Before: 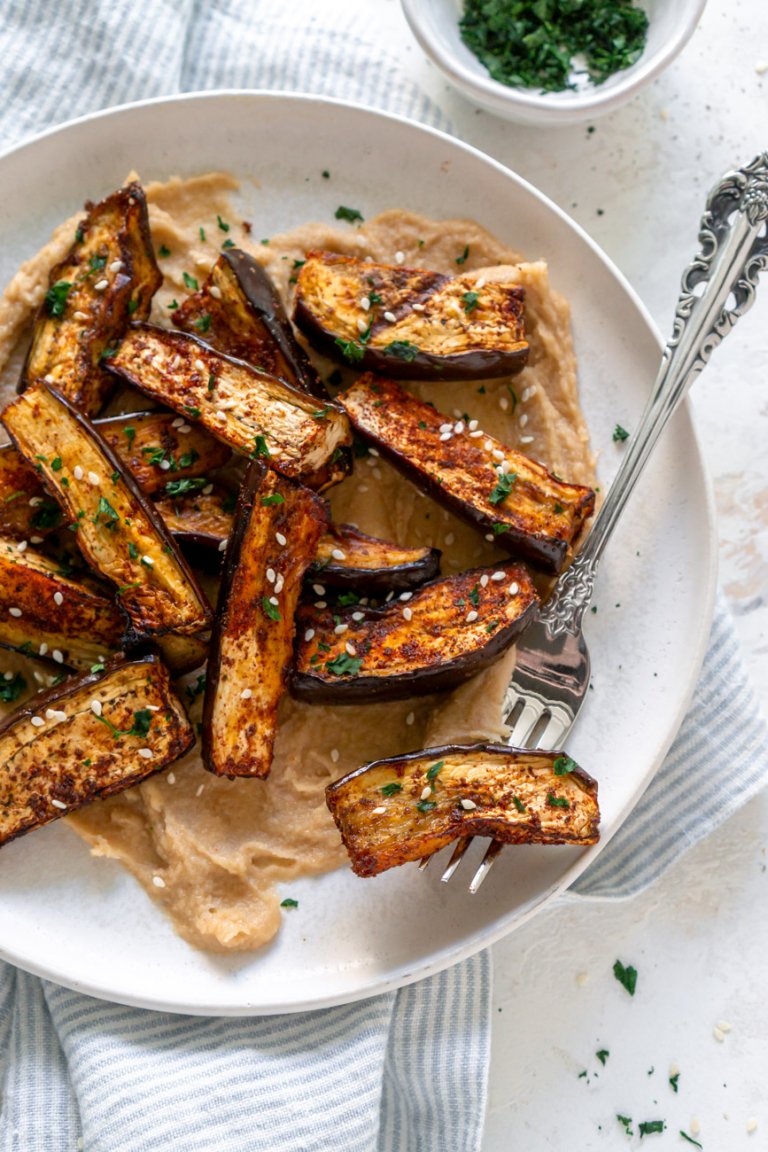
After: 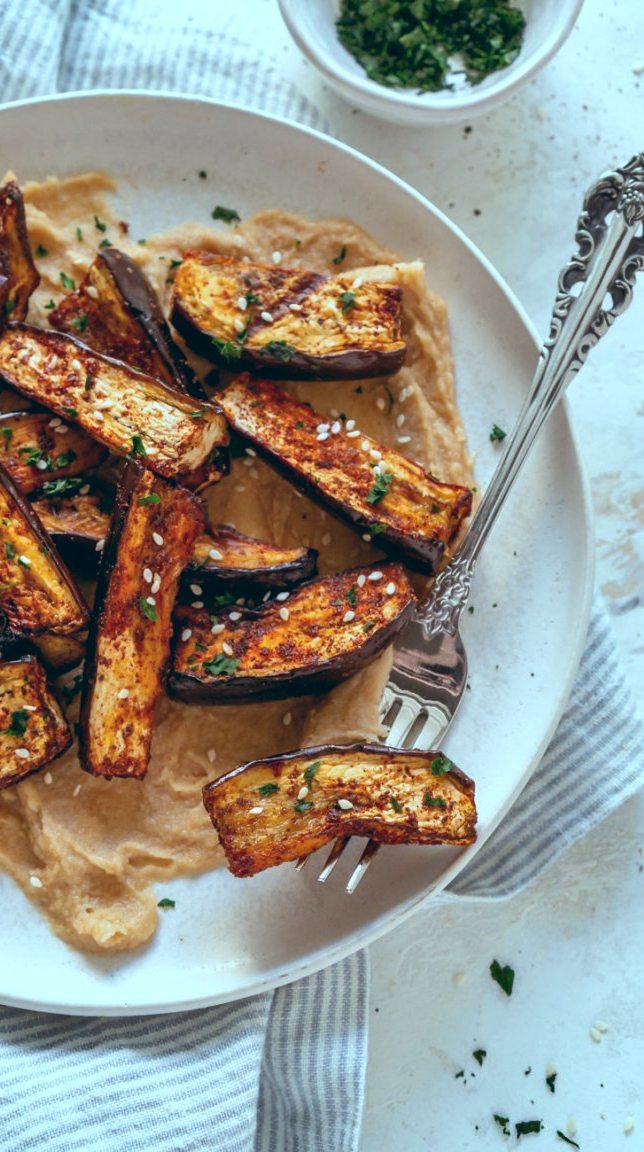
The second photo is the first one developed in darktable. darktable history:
shadows and highlights: soften with gaussian
color balance: lift [1.003, 0.993, 1.001, 1.007], gamma [1.018, 1.072, 0.959, 0.928], gain [0.974, 0.873, 1.031, 1.127]
crop: left 16.145%
